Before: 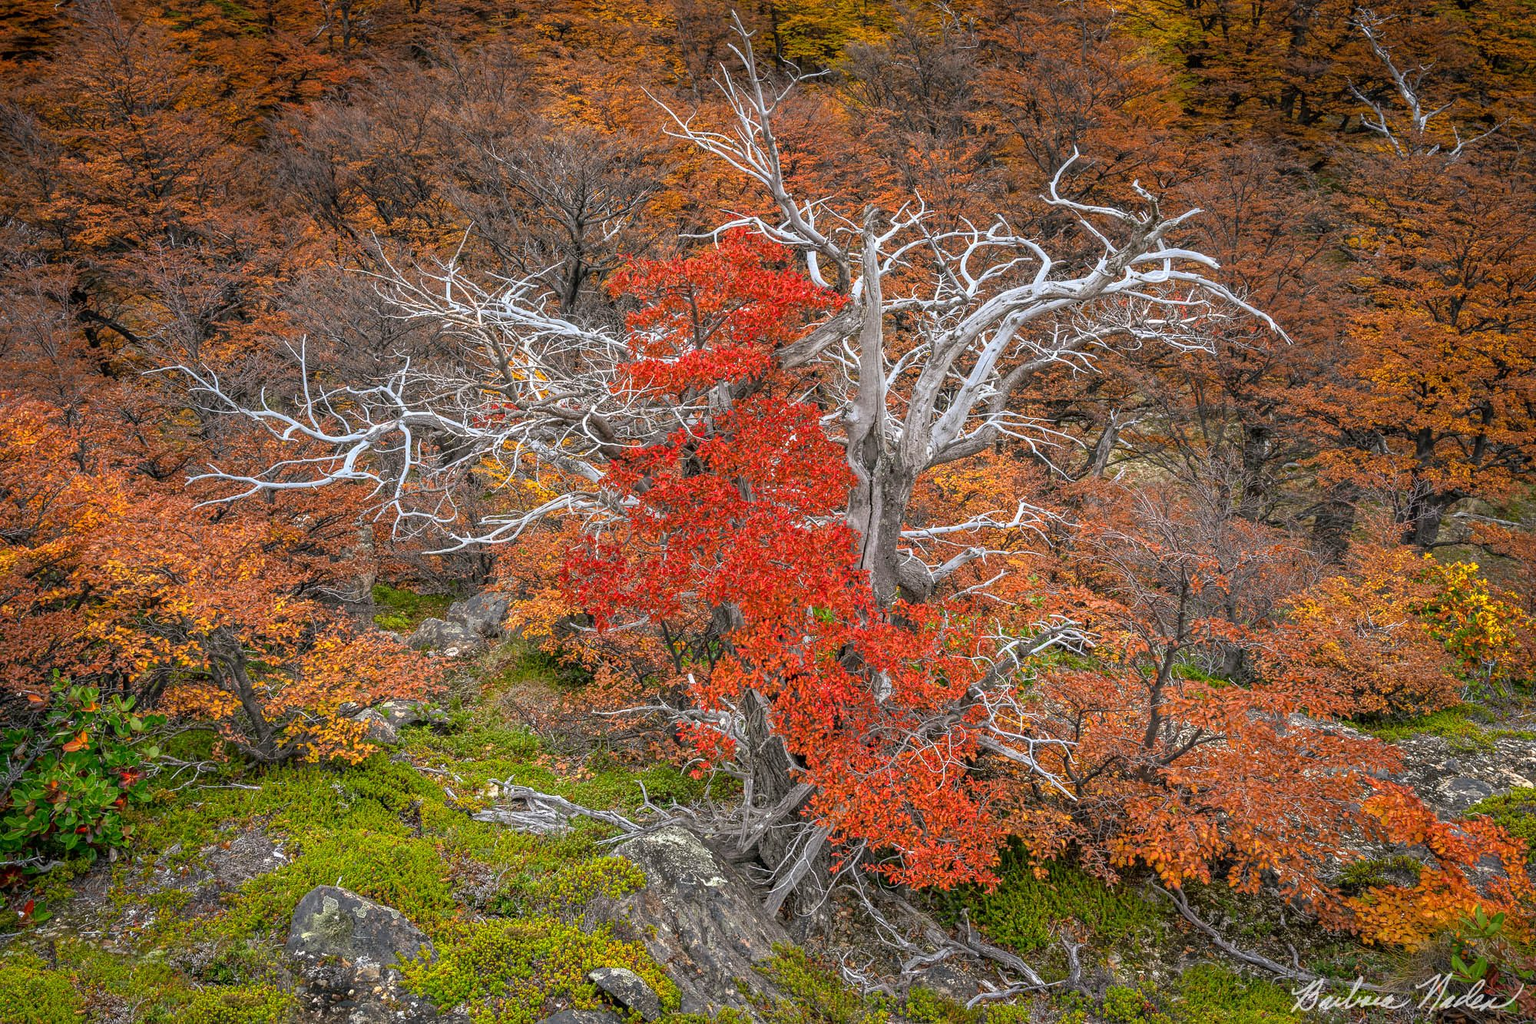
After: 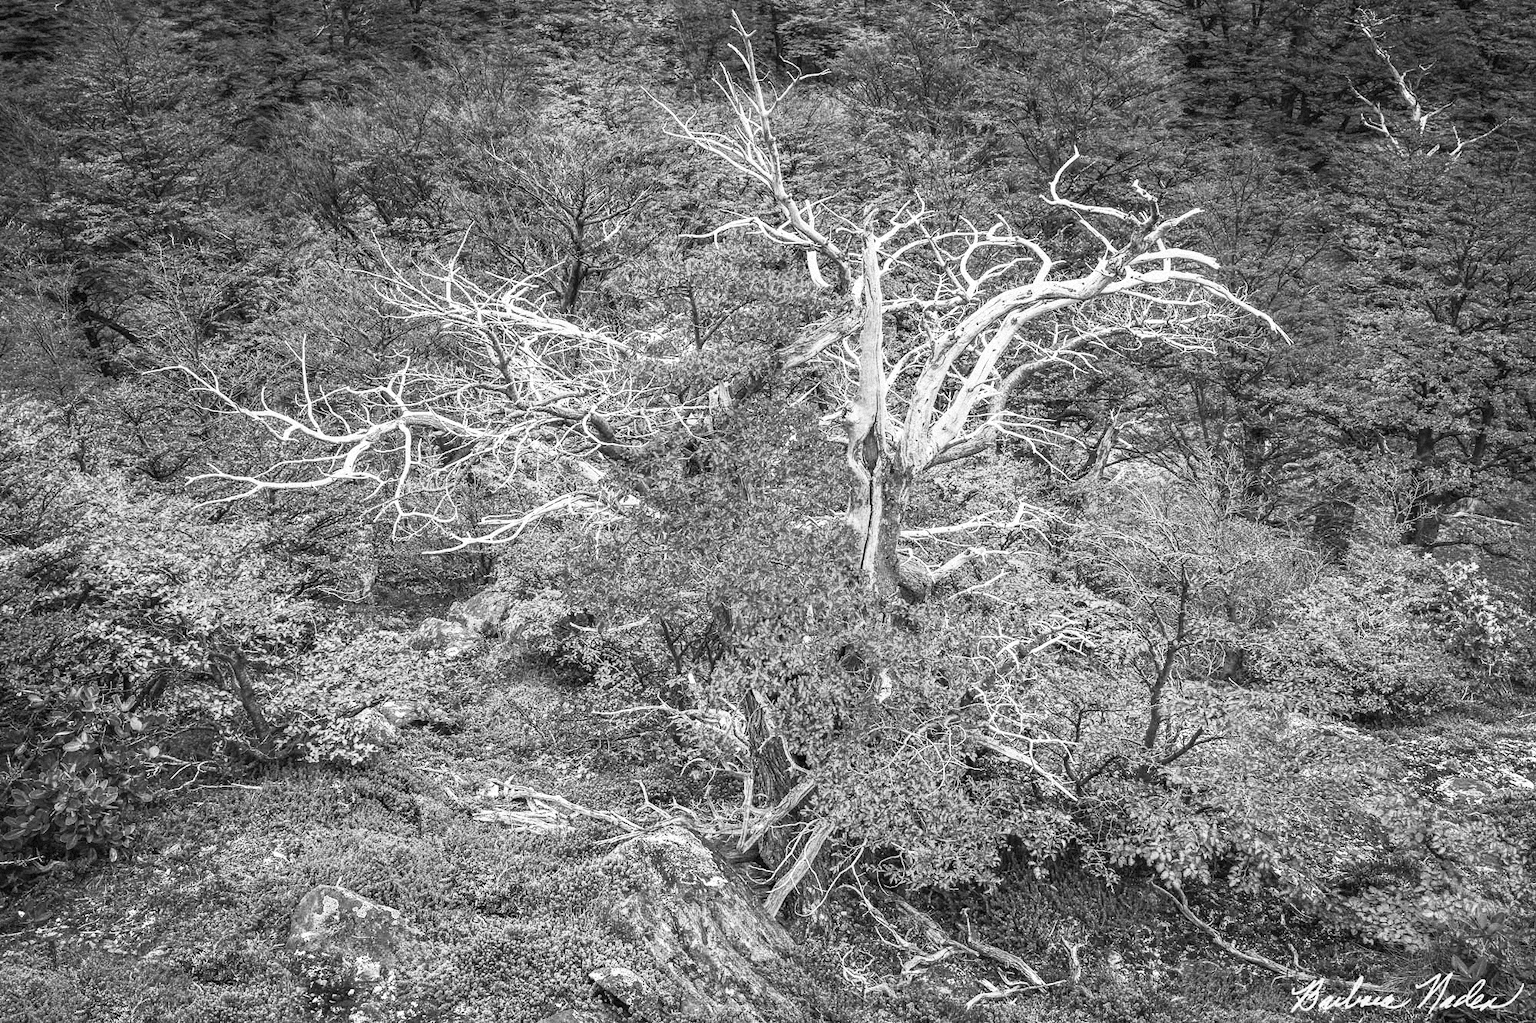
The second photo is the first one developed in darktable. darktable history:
contrast brightness saturation: contrast 0.57, brightness 0.57, saturation -0.34
grain: mid-tones bias 0%
color calibration: output gray [0.21, 0.42, 0.37, 0], gray › normalize channels true, illuminant same as pipeline (D50), adaptation XYZ, x 0.346, y 0.359, gamut compression 0
